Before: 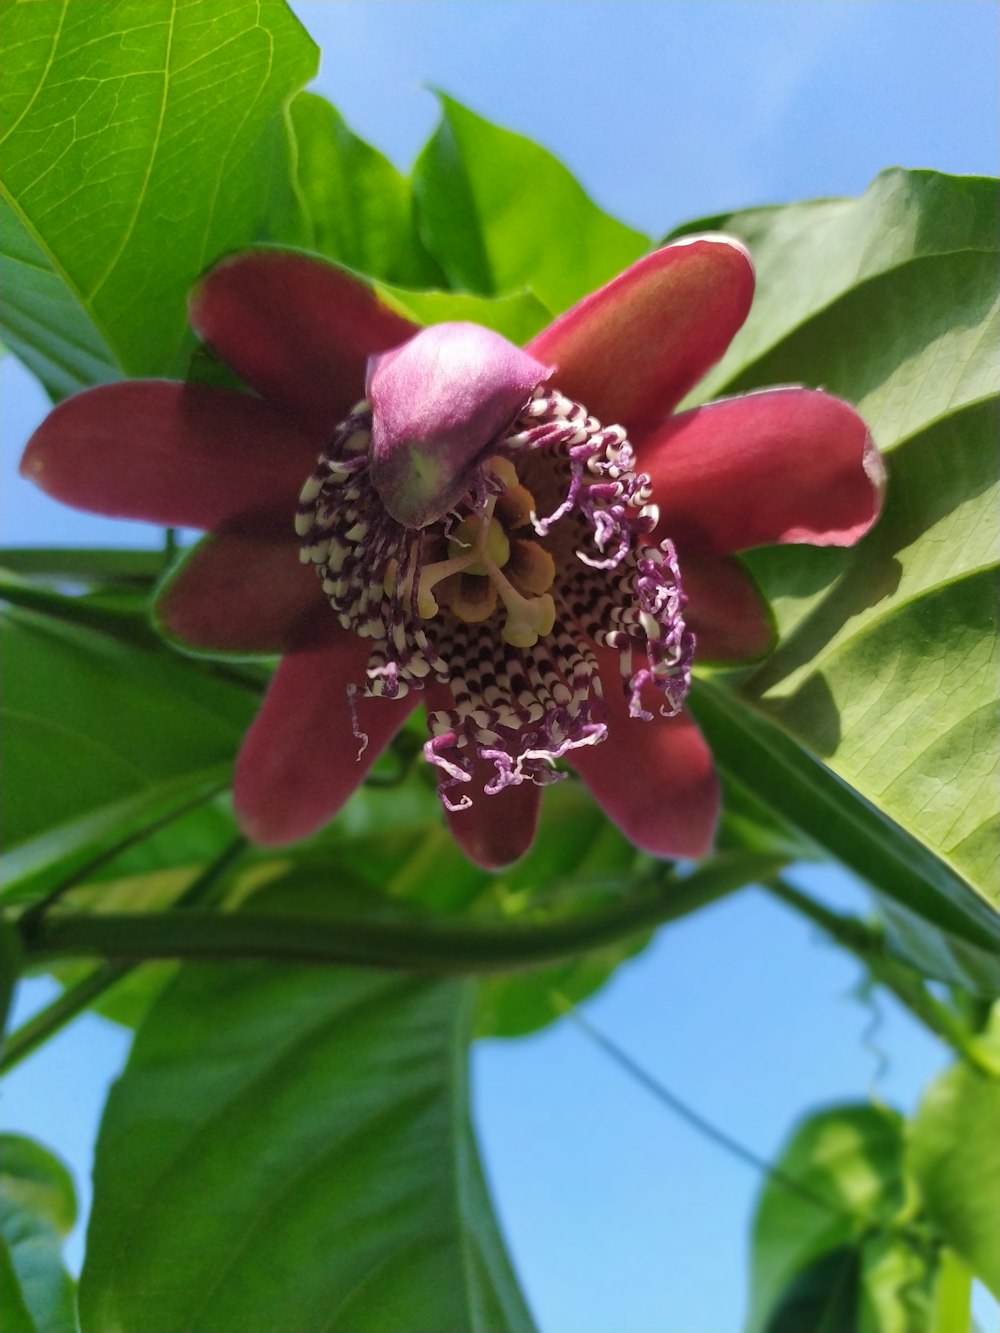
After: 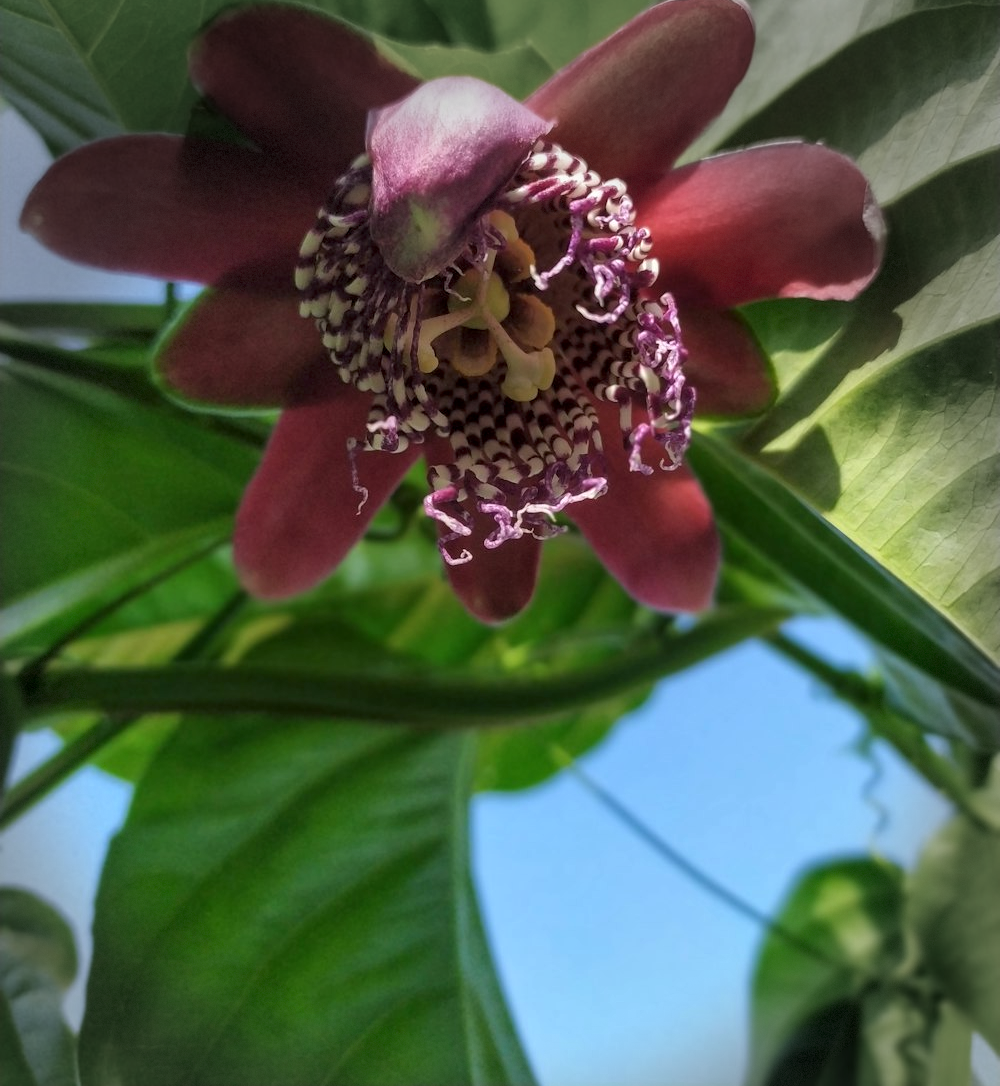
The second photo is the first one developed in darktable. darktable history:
crop and rotate: top 18.514%
vignetting: fall-off start 76.28%, fall-off radius 27.81%, center (-0.034, 0.149), width/height ratio 0.97, dithering 8-bit output, unbound false
local contrast: detail 130%
